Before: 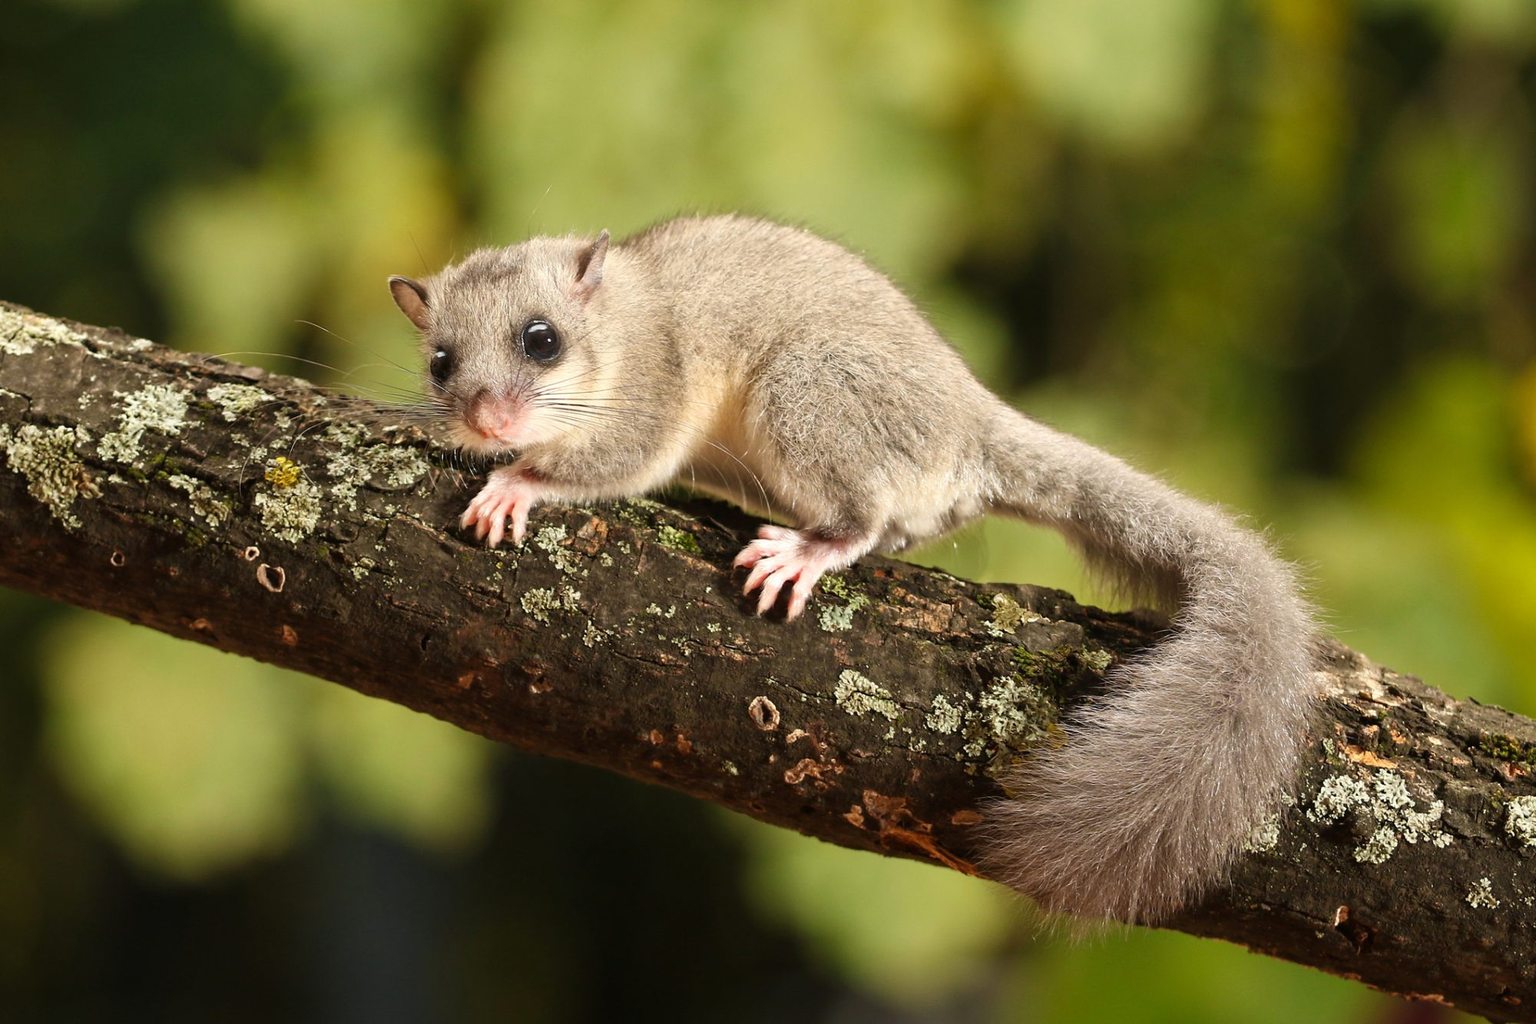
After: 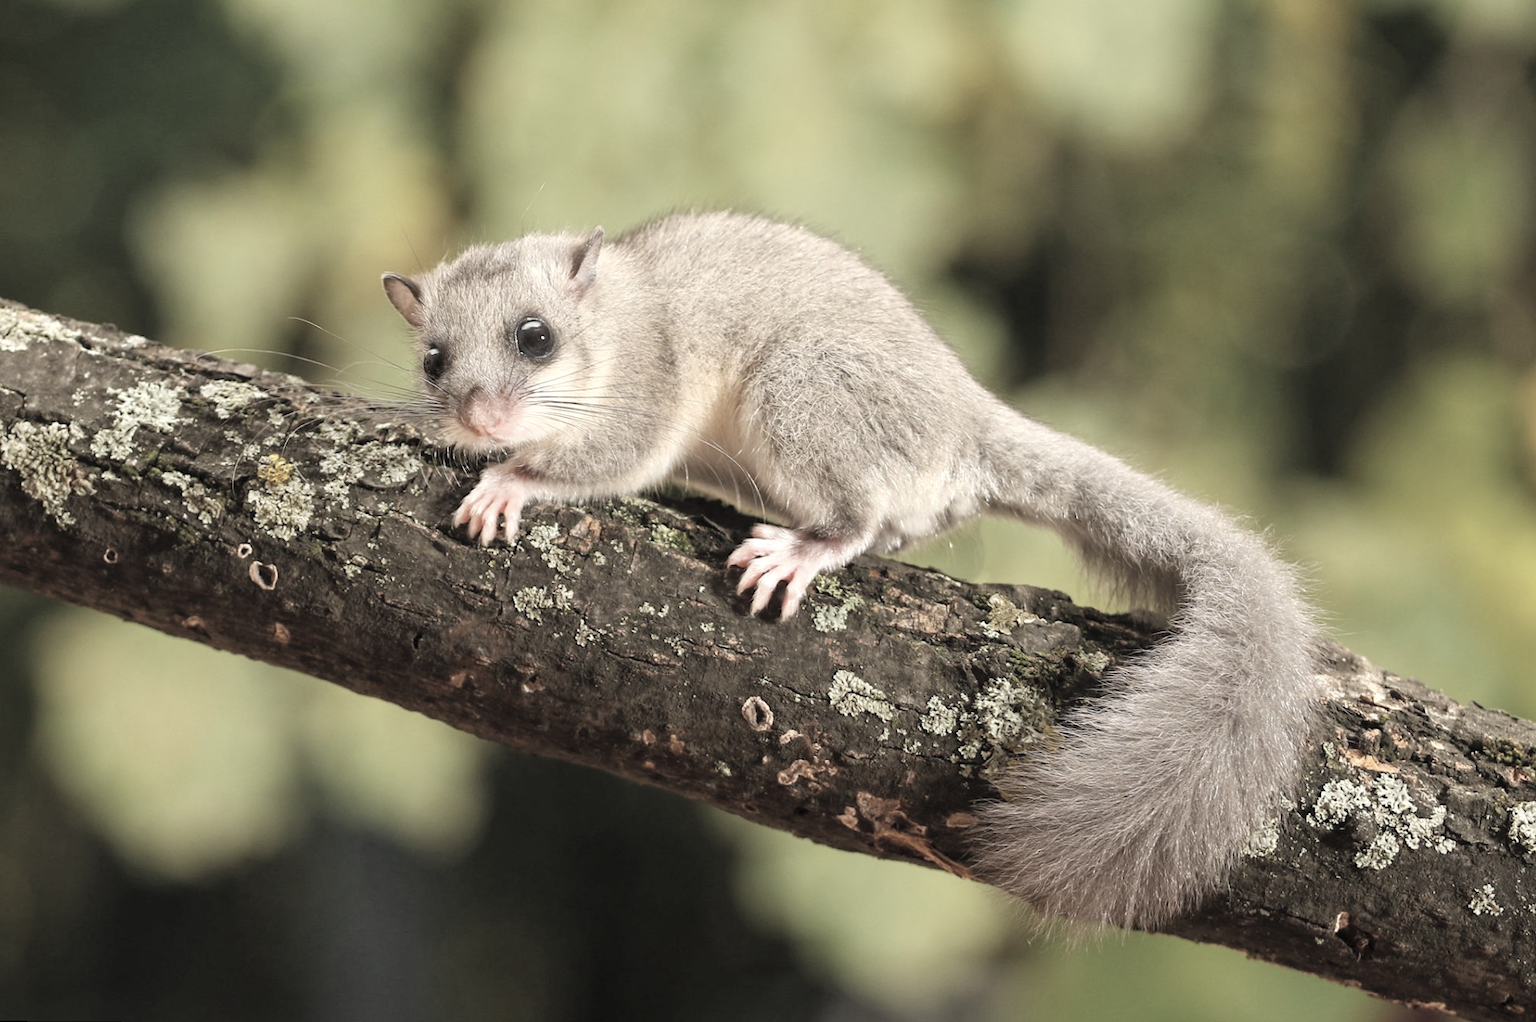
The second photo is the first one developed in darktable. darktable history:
rotate and perspective: rotation 0.192°, lens shift (horizontal) -0.015, crop left 0.005, crop right 0.996, crop top 0.006, crop bottom 0.99
local contrast: highlights 100%, shadows 100%, detail 120%, midtone range 0.2
contrast brightness saturation: brightness 0.18, saturation -0.5
